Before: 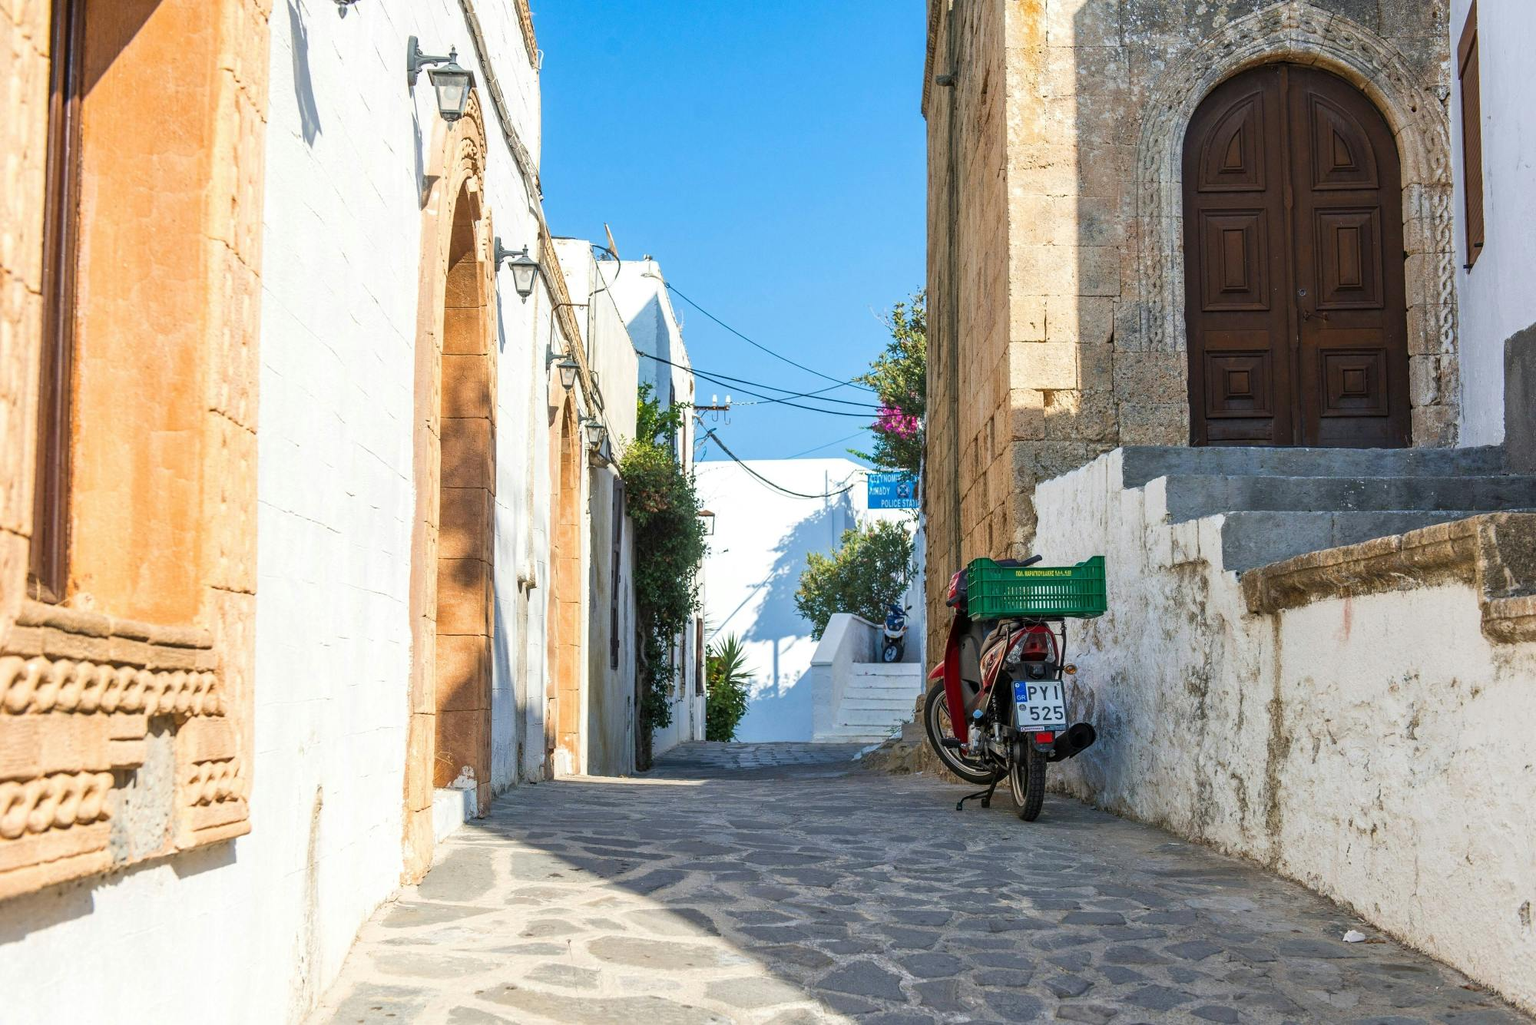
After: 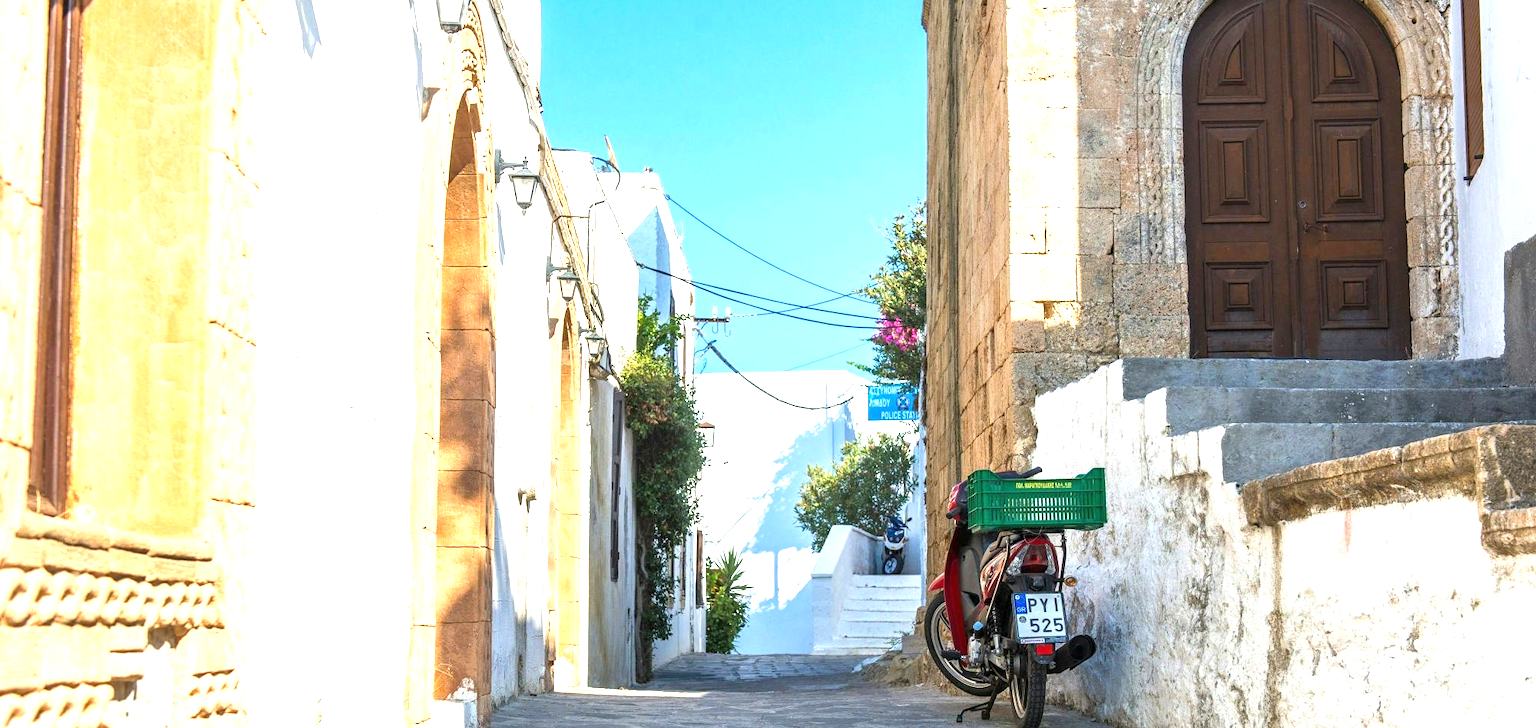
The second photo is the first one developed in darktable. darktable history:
exposure: black level correction 0, exposure 1 EV, compensate highlight preservation false
crop and rotate: top 8.632%, bottom 20.251%
